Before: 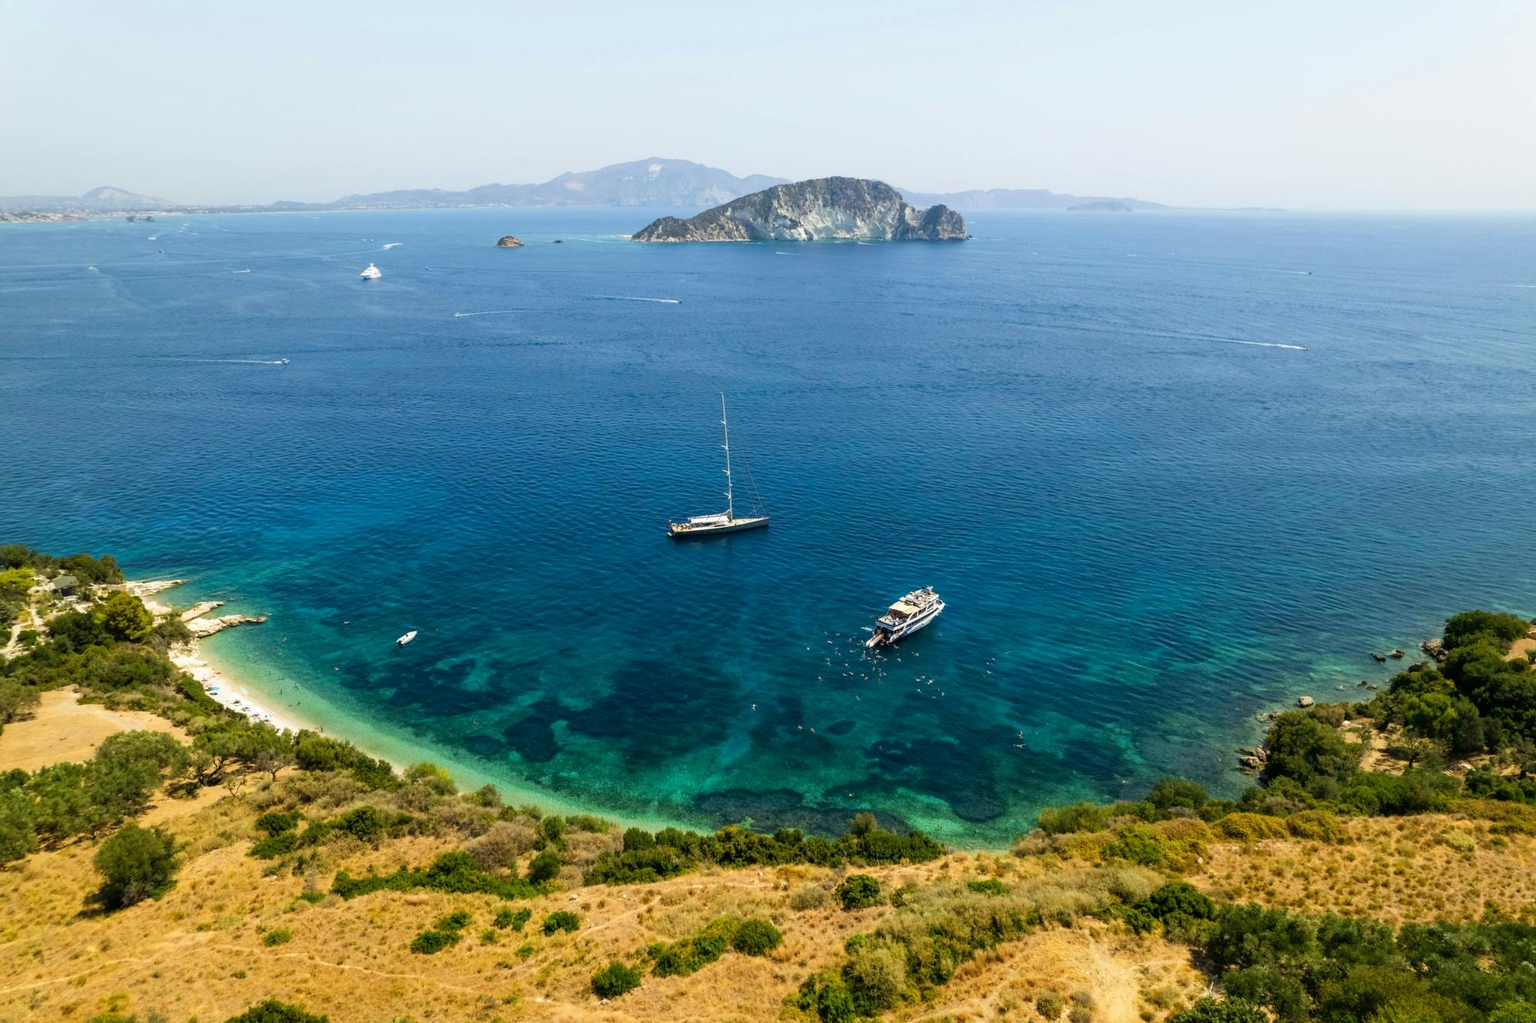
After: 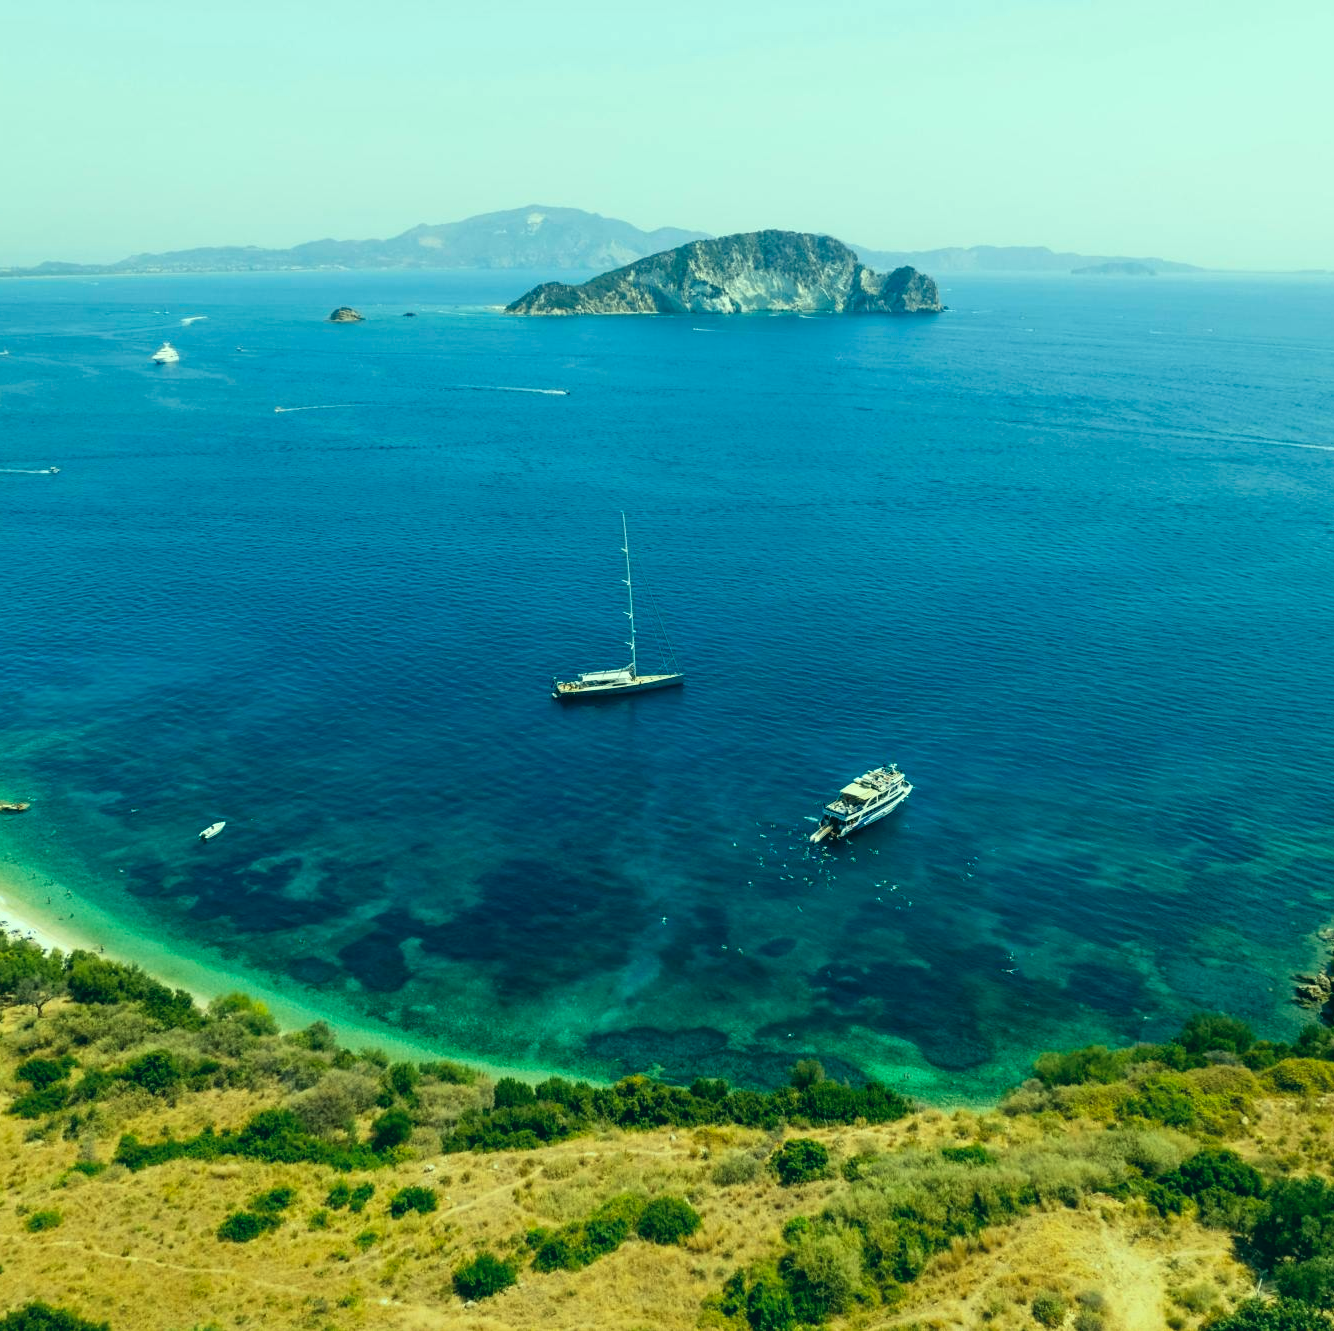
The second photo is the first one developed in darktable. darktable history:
crop and rotate: left 15.874%, right 17.349%
color correction: highlights a* -19.51, highlights b* 9.79, shadows a* -20.17, shadows b* -10.37
